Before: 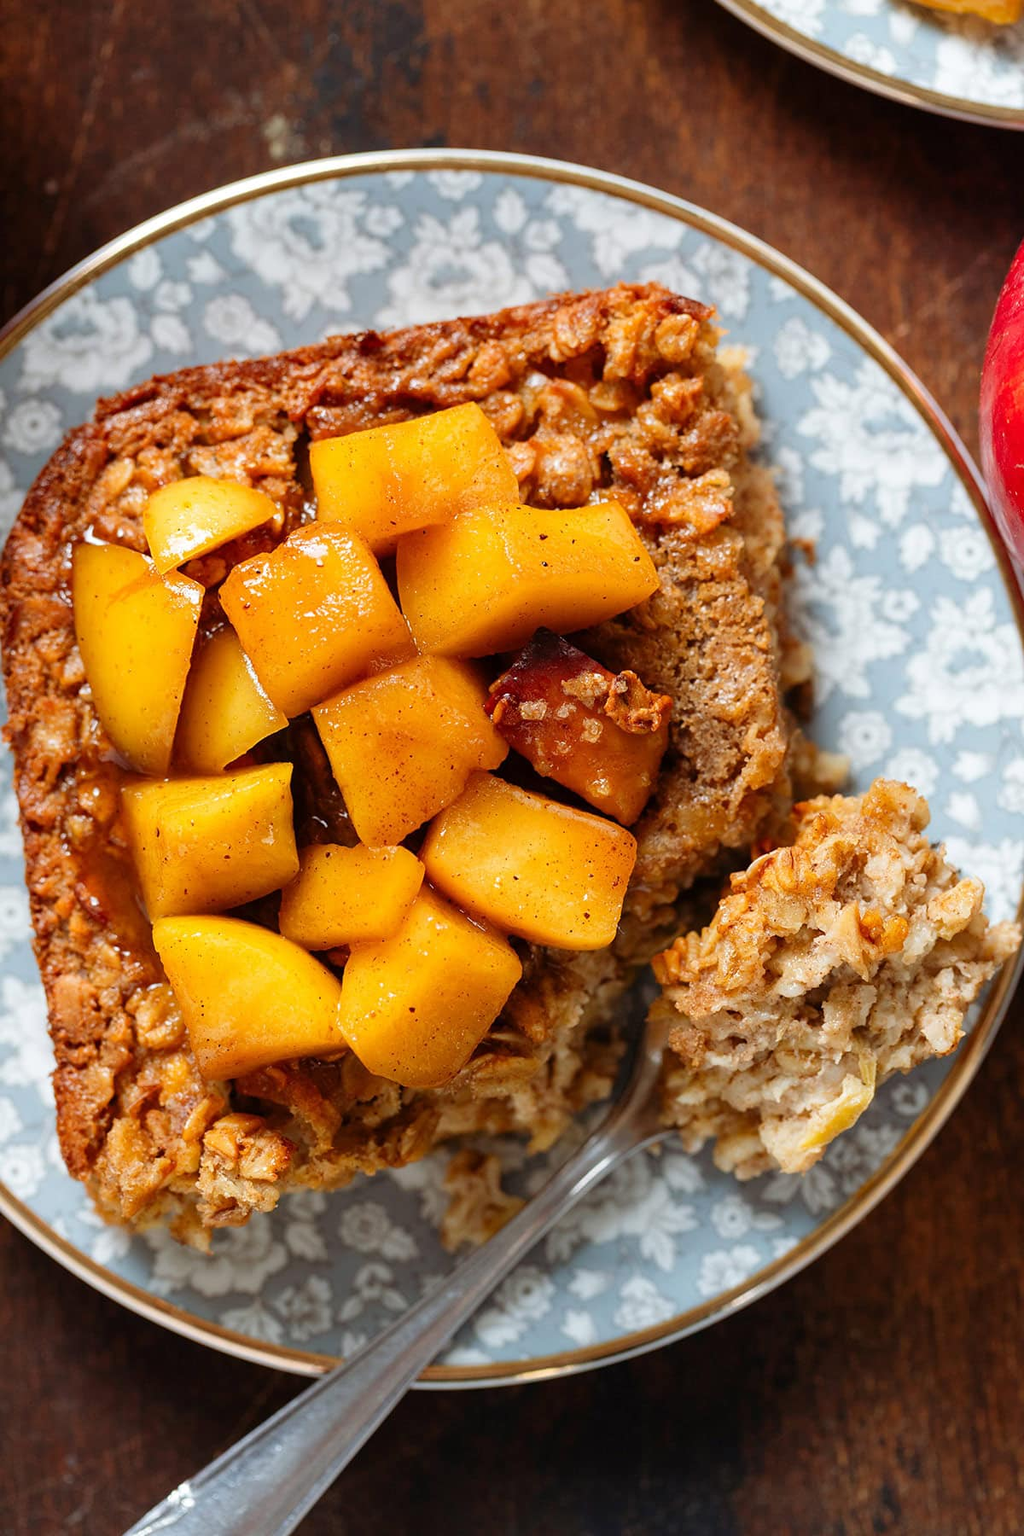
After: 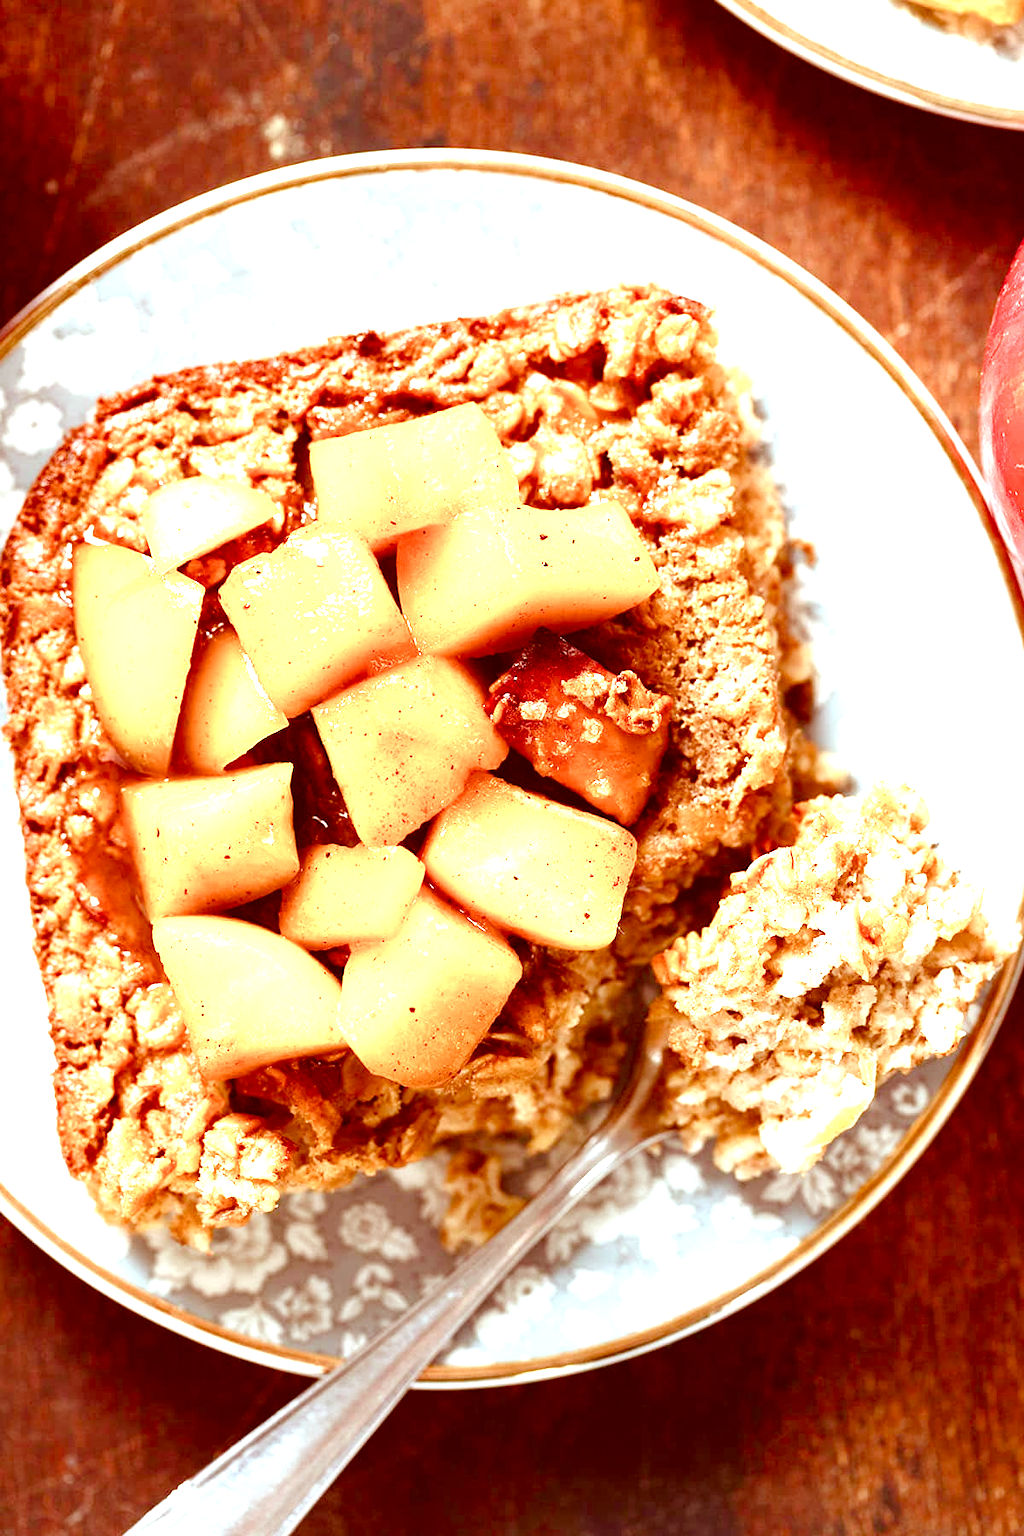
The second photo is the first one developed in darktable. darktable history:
color balance rgb: highlights gain › luminance 15.667%, highlights gain › chroma 3.892%, highlights gain › hue 207.73°, linear chroma grading › mid-tones 7.398%, perceptual saturation grading › global saturation 14.305%, perceptual saturation grading › highlights -30.502%, perceptual saturation grading › shadows 50.971%, global vibrance 9.498%
color correction: highlights a* 9.12, highlights b* 8.56, shadows a* 39.88, shadows b* 39.28, saturation 0.768
exposure: exposure 1.476 EV, compensate highlight preservation false
